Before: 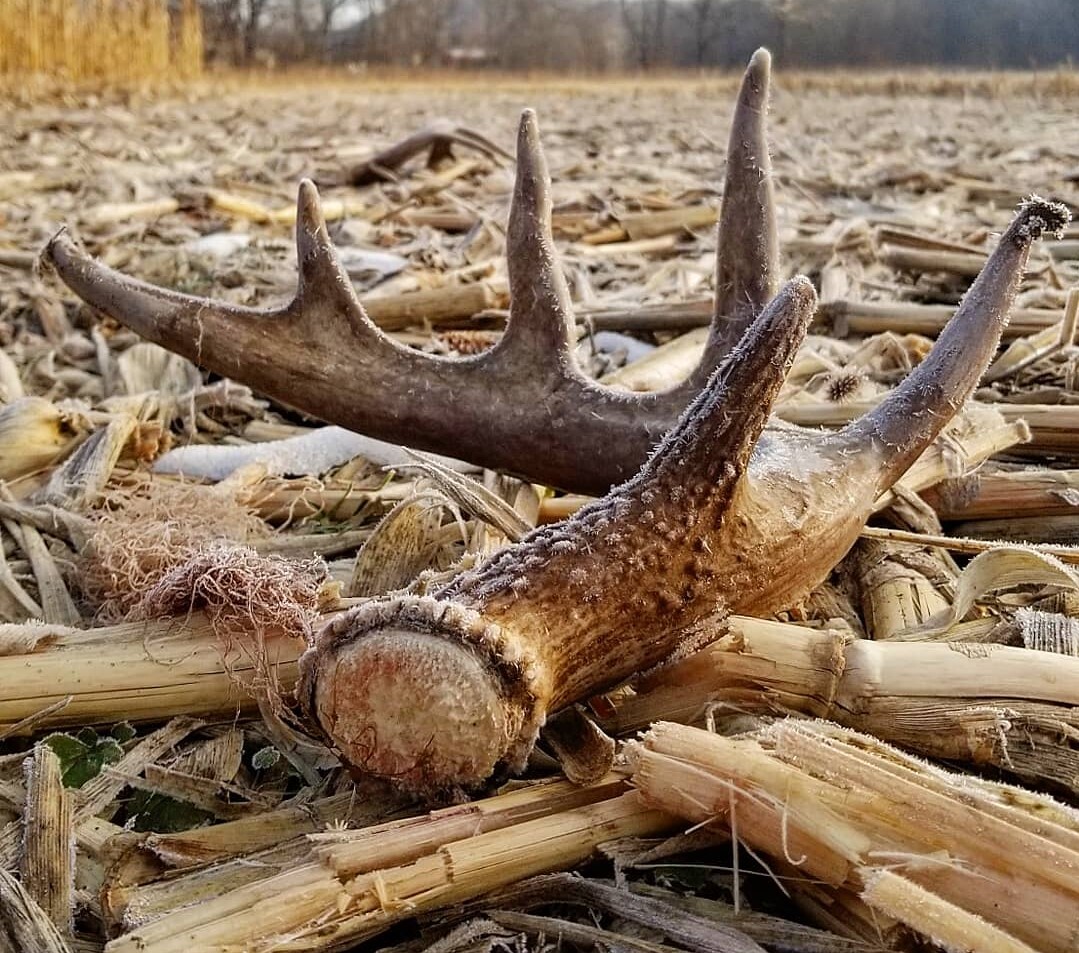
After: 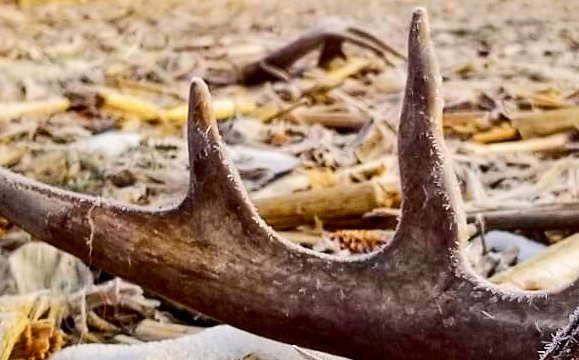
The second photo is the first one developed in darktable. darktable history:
shadows and highlights: shadows 25, highlights -25
crop: left 10.121%, top 10.631%, right 36.218%, bottom 51.526%
tone curve: curves: ch0 [(0, 0) (0.126, 0.061) (0.338, 0.285) (0.494, 0.518) (0.703, 0.762) (1, 1)]; ch1 [(0, 0) (0.364, 0.322) (0.443, 0.441) (0.5, 0.501) (0.55, 0.578) (1, 1)]; ch2 [(0, 0) (0.44, 0.424) (0.501, 0.499) (0.557, 0.564) (0.613, 0.682) (0.707, 0.746) (1, 1)], color space Lab, independent channels, preserve colors none
